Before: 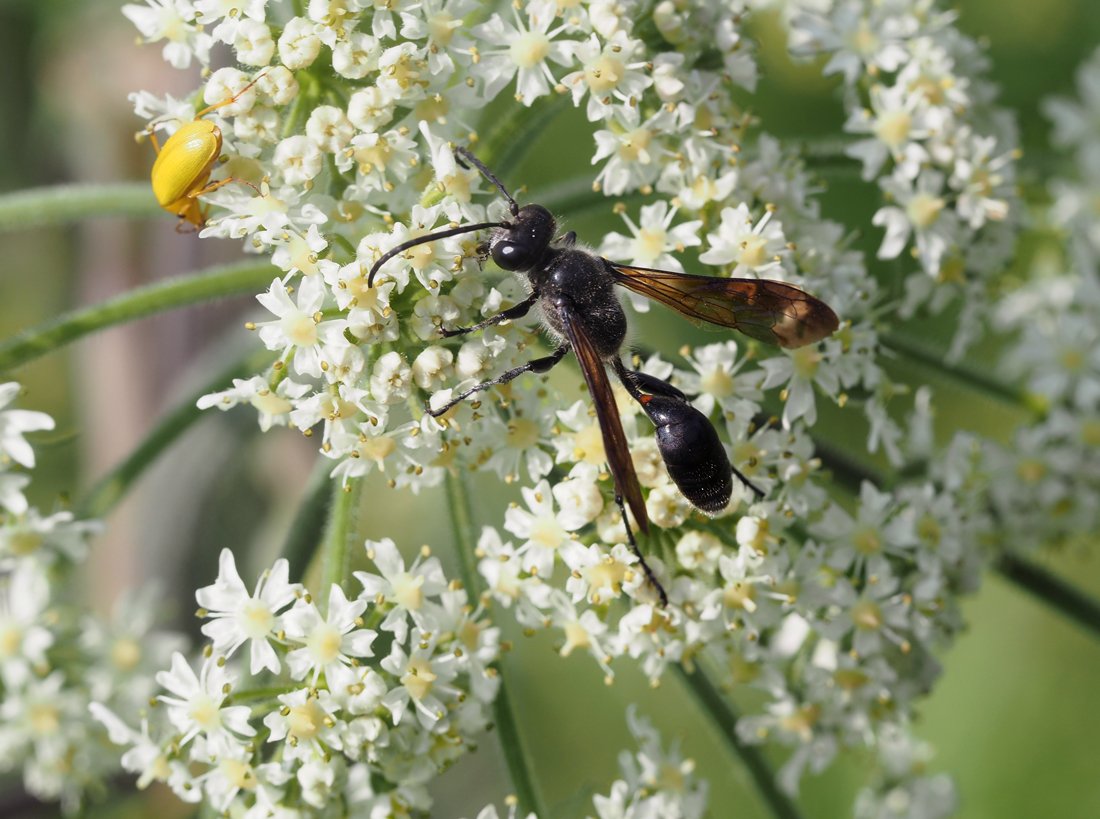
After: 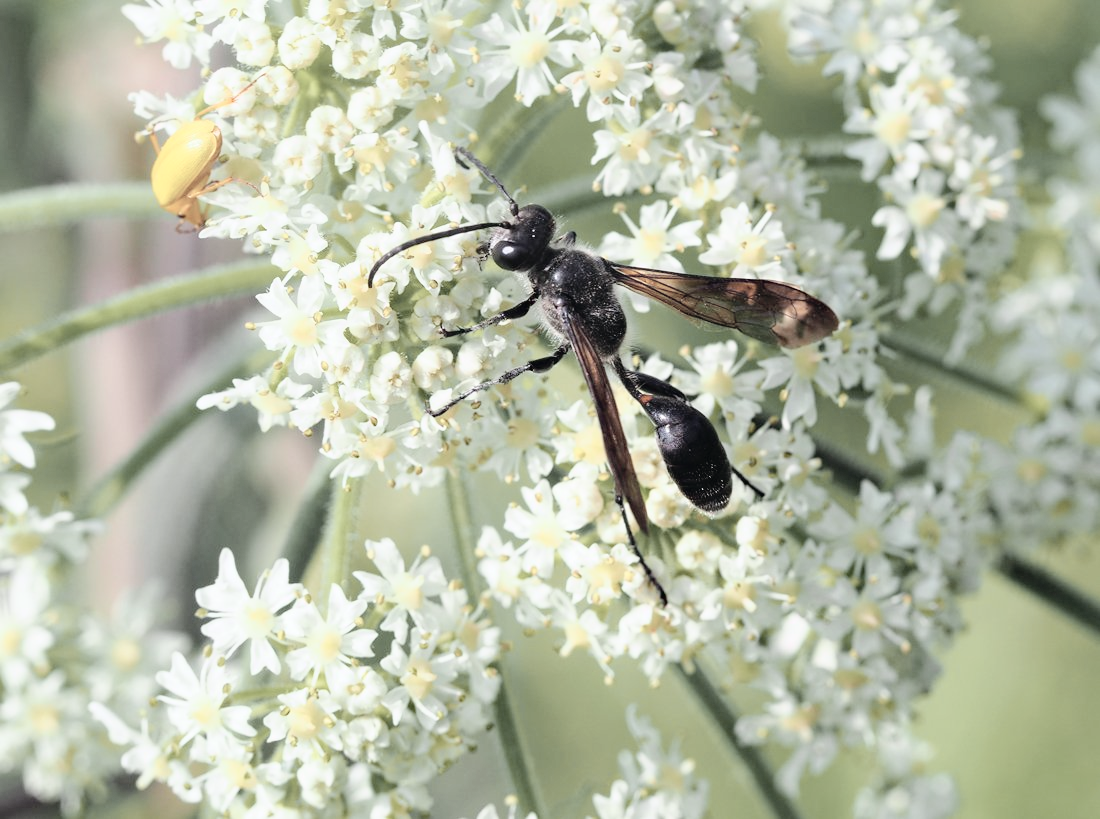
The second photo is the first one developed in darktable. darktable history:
contrast brightness saturation: brightness 0.18, saturation -0.5
tone curve: curves: ch0 [(0, 0.023) (0.087, 0.065) (0.184, 0.168) (0.45, 0.54) (0.57, 0.683) (0.722, 0.825) (0.877, 0.948) (1, 1)]; ch1 [(0, 0) (0.388, 0.369) (0.44, 0.44) (0.489, 0.481) (0.534, 0.551) (0.657, 0.659) (1, 1)]; ch2 [(0, 0) (0.353, 0.317) (0.408, 0.427) (0.472, 0.46) (0.5, 0.496) (0.537, 0.539) (0.576, 0.592) (0.625, 0.631) (1, 1)], color space Lab, independent channels, preserve colors none
haze removal: compatibility mode true, adaptive false
